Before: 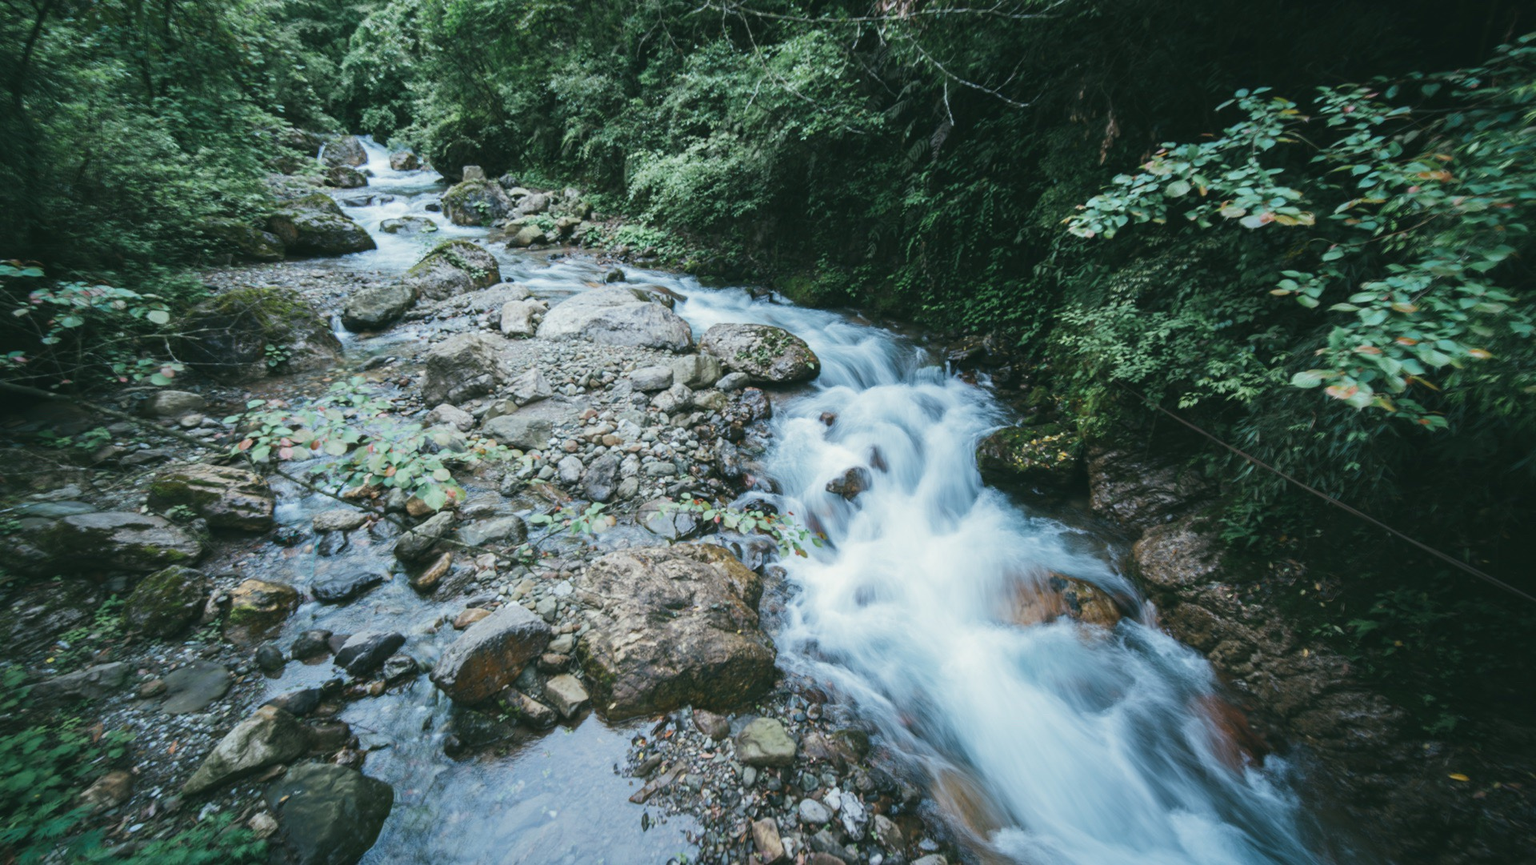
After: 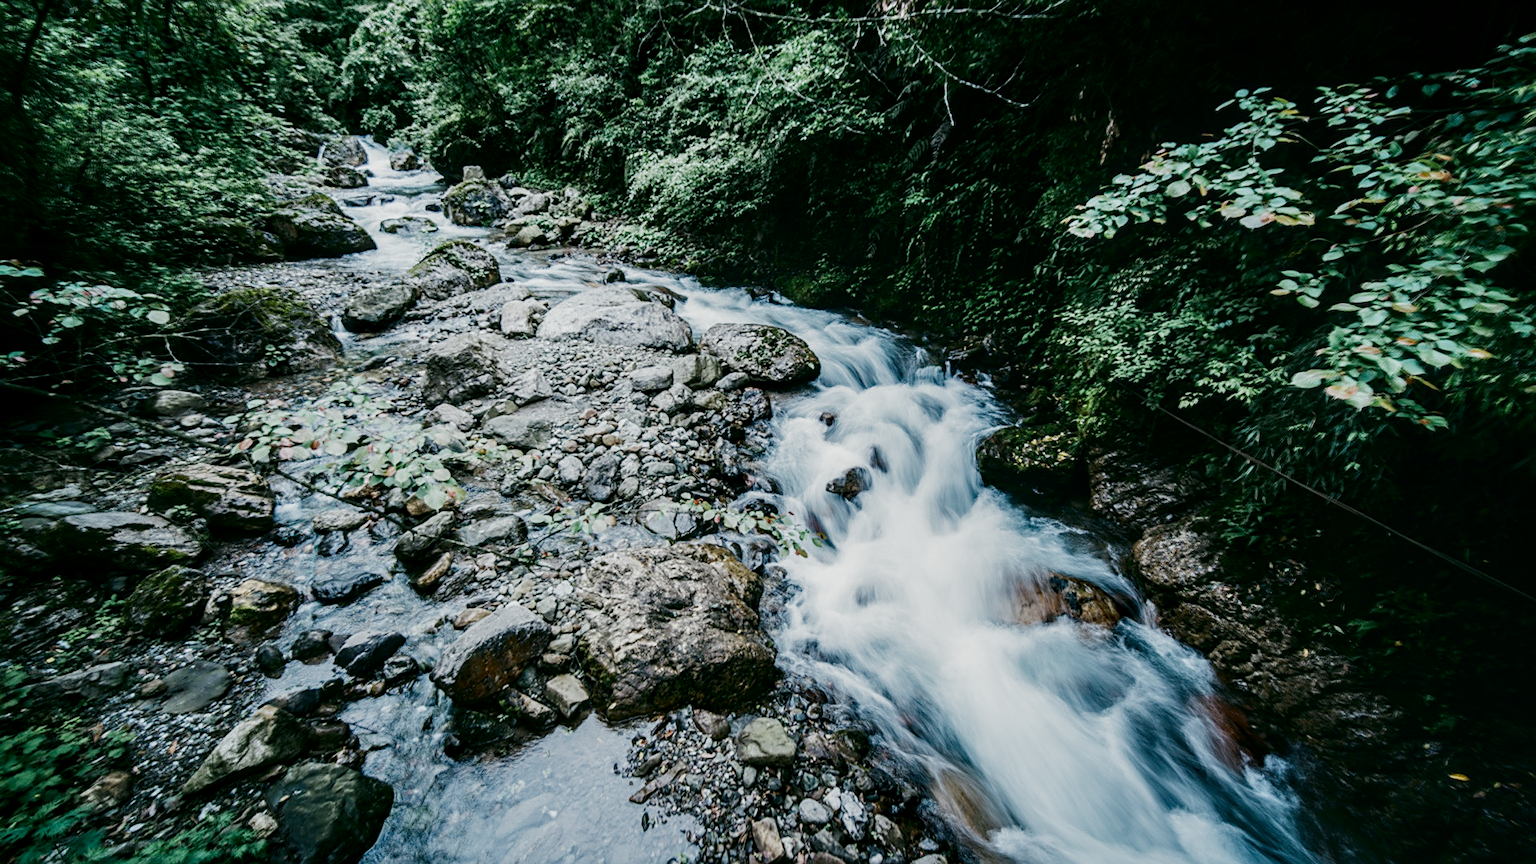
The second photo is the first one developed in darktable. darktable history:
filmic rgb: black relative exposure -7.65 EV, white relative exposure 4.56 EV, hardness 3.61, preserve chrominance no, color science v3 (2019), use custom middle-gray values true
tone curve: curves: ch0 [(0, 0) (0.153, 0.056) (1, 1)], color space Lab, independent channels, preserve colors none
local contrast: detail 130%
sharpen: on, module defaults
color balance rgb: perceptual saturation grading › global saturation 0.58%, perceptual brilliance grading › global brilliance 10.918%, global vibrance 6.809%, saturation formula JzAzBz (2021)
color zones: curves: ch0 [(0, 0.5) (0.143, 0.5) (0.286, 0.5) (0.429, 0.5) (0.571, 0.5) (0.714, 0.476) (0.857, 0.5) (1, 0.5)]; ch2 [(0, 0.5) (0.143, 0.5) (0.286, 0.5) (0.429, 0.5) (0.571, 0.5) (0.714, 0.487) (0.857, 0.5) (1, 0.5)], mix 24.5%
shadows and highlights: shadows 29.3, highlights -29.59, highlights color adjustment 0.37%, low approximation 0.01, soften with gaussian
tone equalizer: -8 EV -0.394 EV, -7 EV -0.362 EV, -6 EV -0.32 EV, -5 EV -0.185 EV, -3 EV 0.191 EV, -2 EV 0.309 EV, -1 EV 0.406 EV, +0 EV 0.442 EV, edges refinement/feathering 500, mask exposure compensation -1.57 EV, preserve details no
